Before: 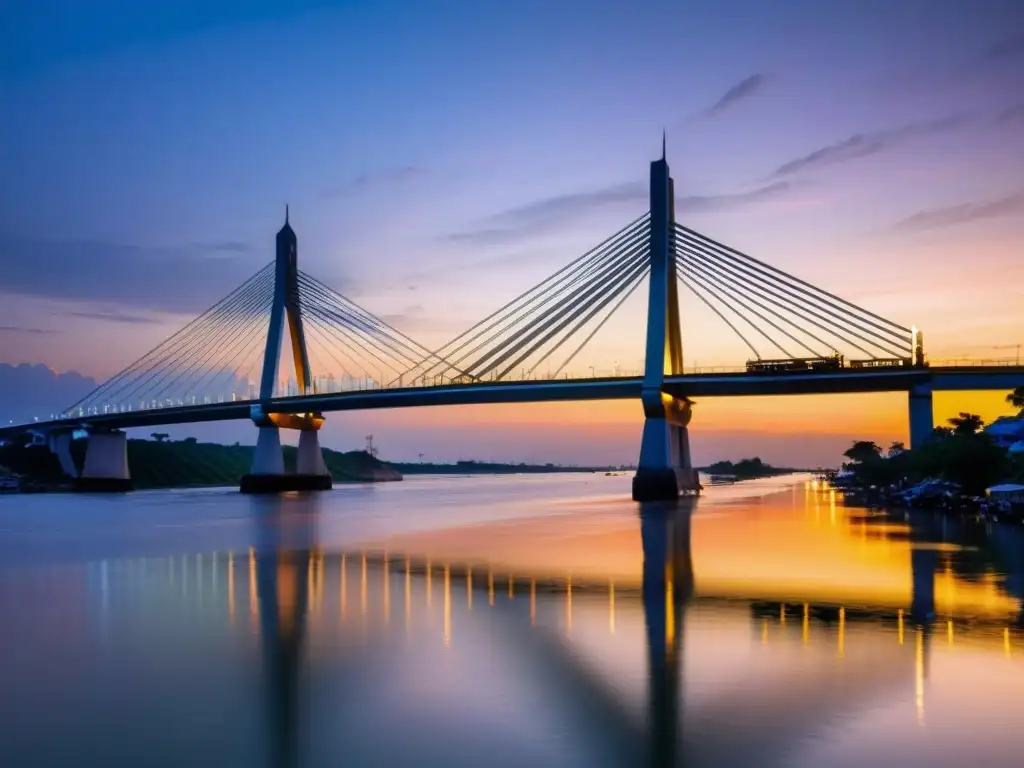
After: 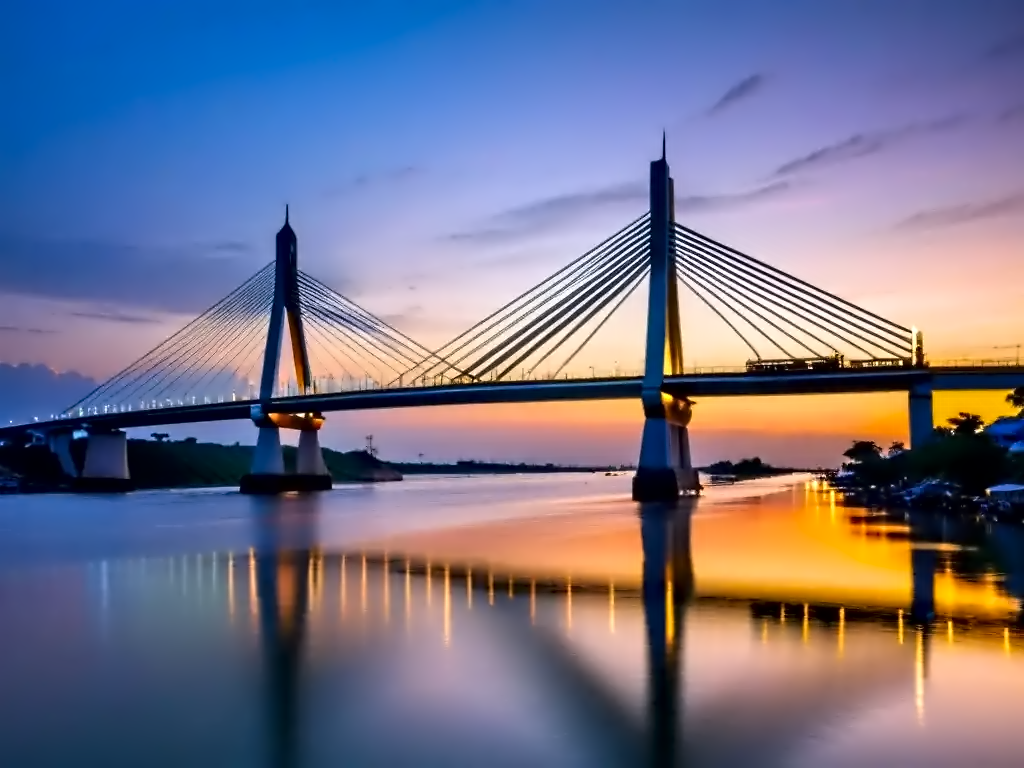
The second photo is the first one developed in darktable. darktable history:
contrast equalizer: octaves 7, y [[0.5, 0.542, 0.583, 0.625, 0.667, 0.708], [0.5 ×6], [0.5 ×6], [0, 0.033, 0.067, 0.1, 0.133, 0.167], [0, 0.05, 0.1, 0.15, 0.2, 0.25]]
contrast brightness saturation: contrast 0.078, saturation 0.198
